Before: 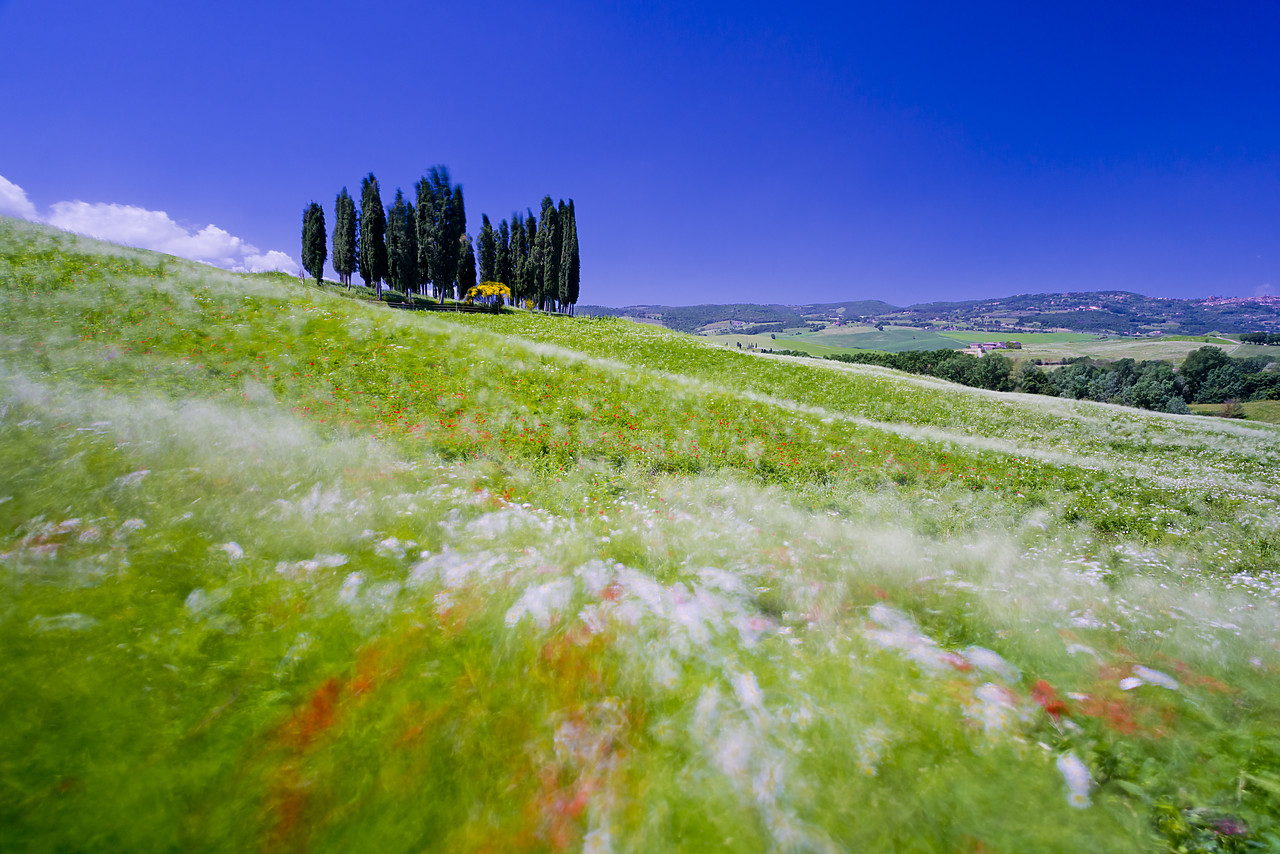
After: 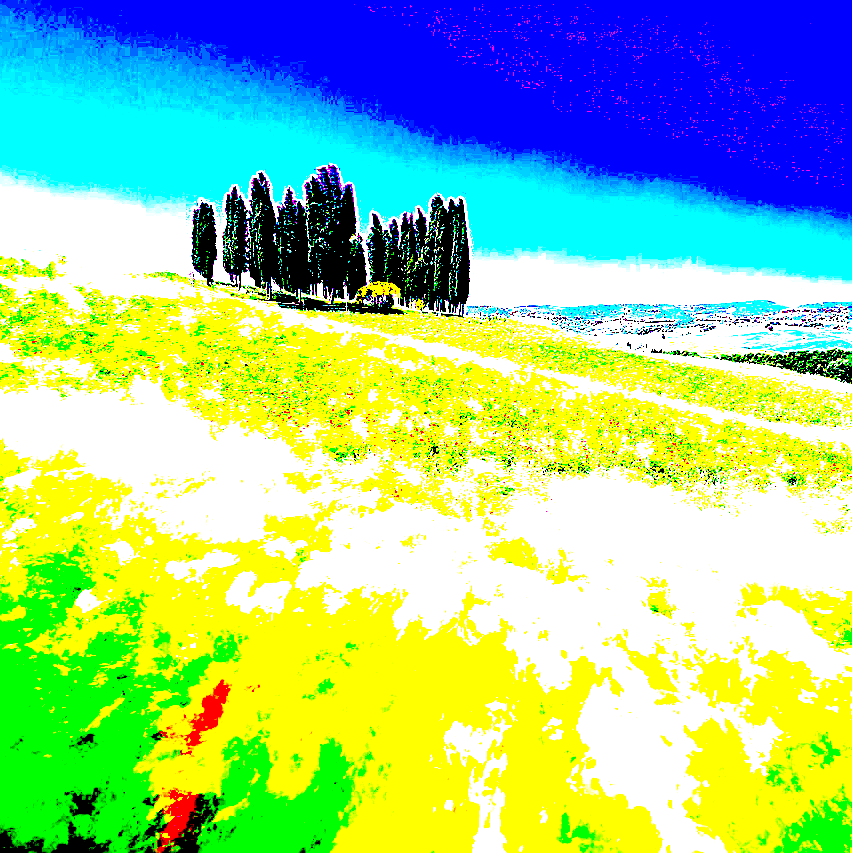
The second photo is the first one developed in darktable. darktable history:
crop and rotate: left 8.602%, right 24.789%
sharpen: radius 1.369, amount 1.238, threshold 0.708
exposure: black level correction 0.098, exposure 3.073 EV, compensate highlight preservation false
